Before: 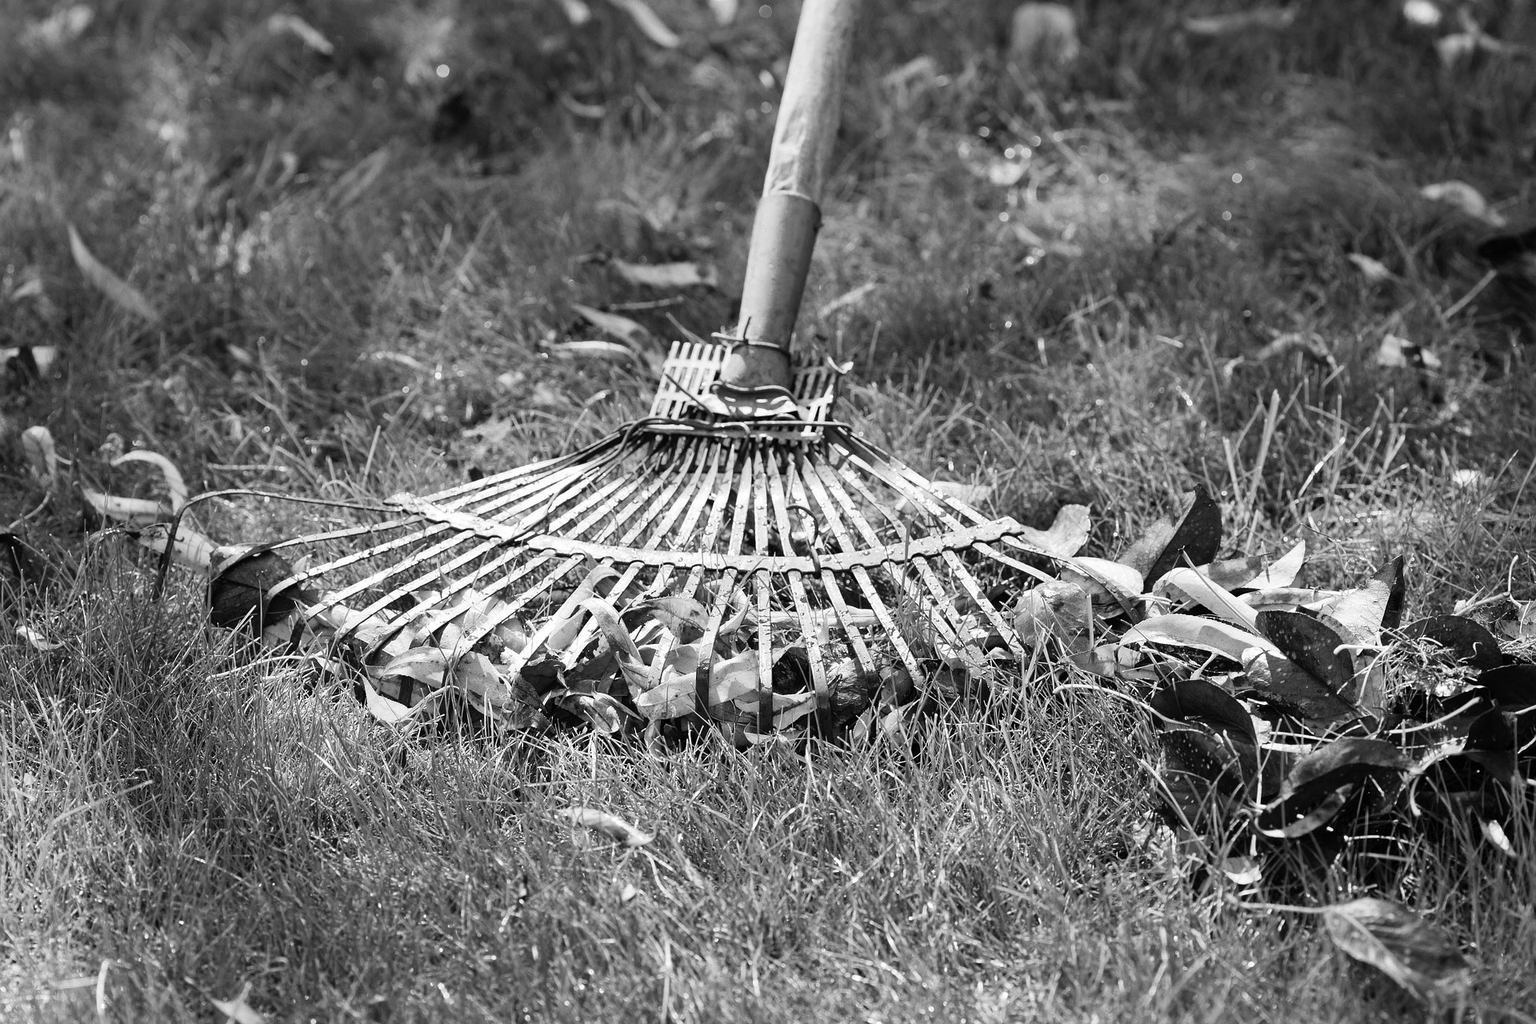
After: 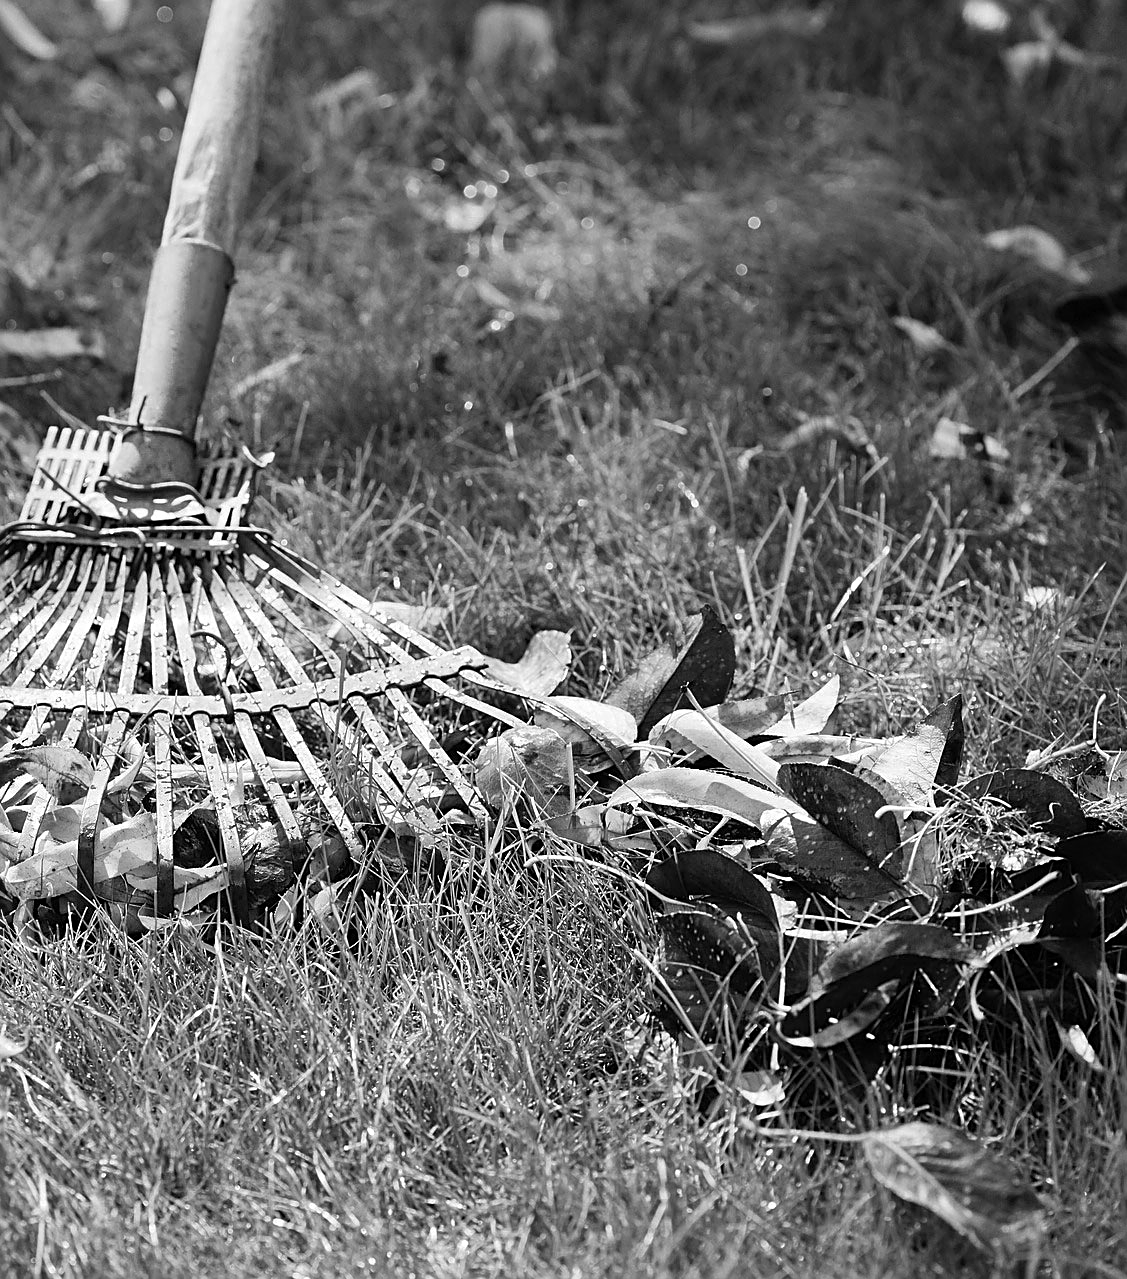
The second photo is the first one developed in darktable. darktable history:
sharpen: on, module defaults
crop: left 41.265%
